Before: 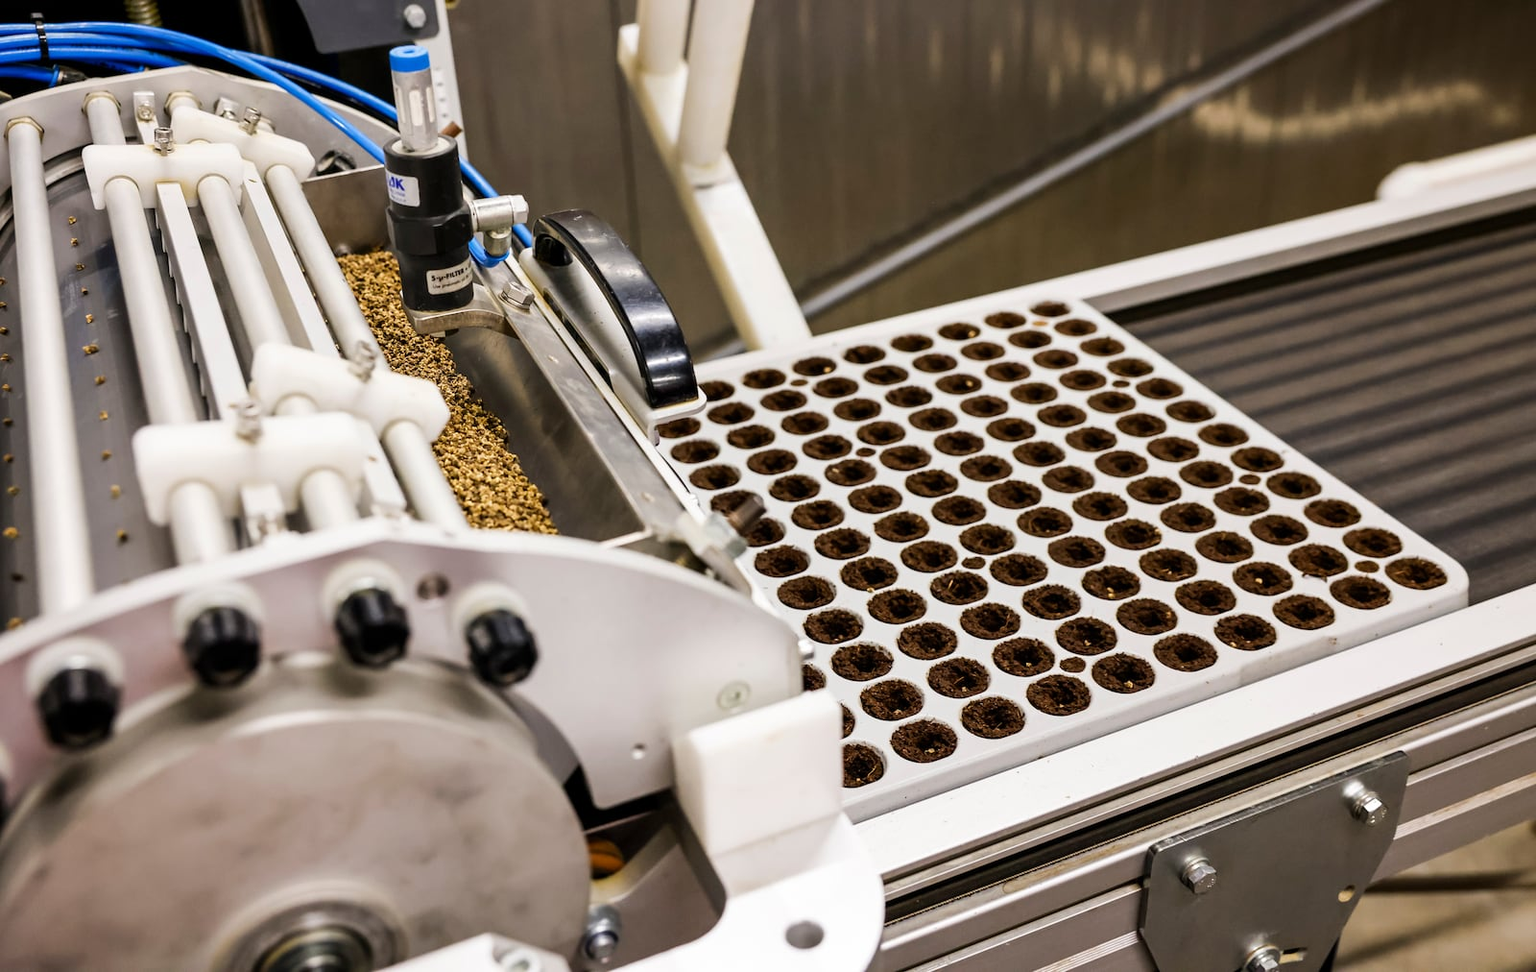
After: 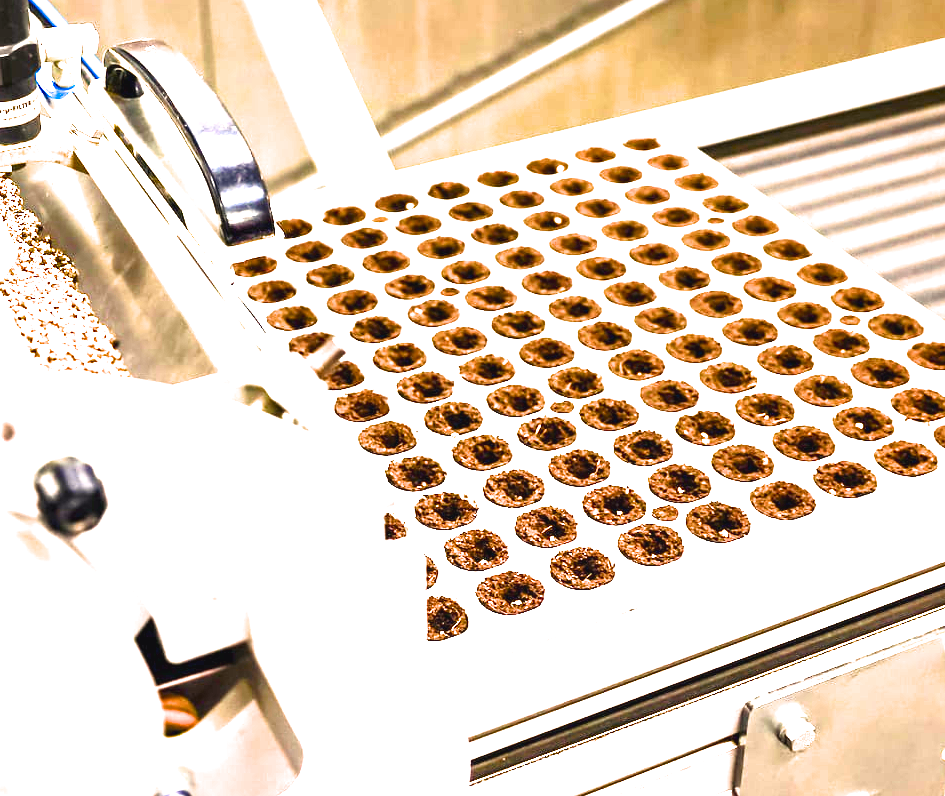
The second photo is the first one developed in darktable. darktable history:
color balance rgb: shadows lift › chroma 3%, shadows lift › hue 280.8°, power › hue 330°, highlights gain › chroma 3%, highlights gain › hue 75.6°, global offset › luminance 1.5%, perceptual saturation grading › global saturation 20%, perceptual saturation grading › highlights -25%, perceptual saturation grading › shadows 50%, global vibrance 30%
levels: mode automatic
crop and rotate: left 28.256%, top 17.734%, right 12.656%, bottom 3.573%
filmic rgb: white relative exposure 2.2 EV, hardness 6.97
exposure: exposure 3 EV, compensate highlight preservation false
color zones: curves: ch1 [(0.25, 0.5) (0.747, 0.71)]
